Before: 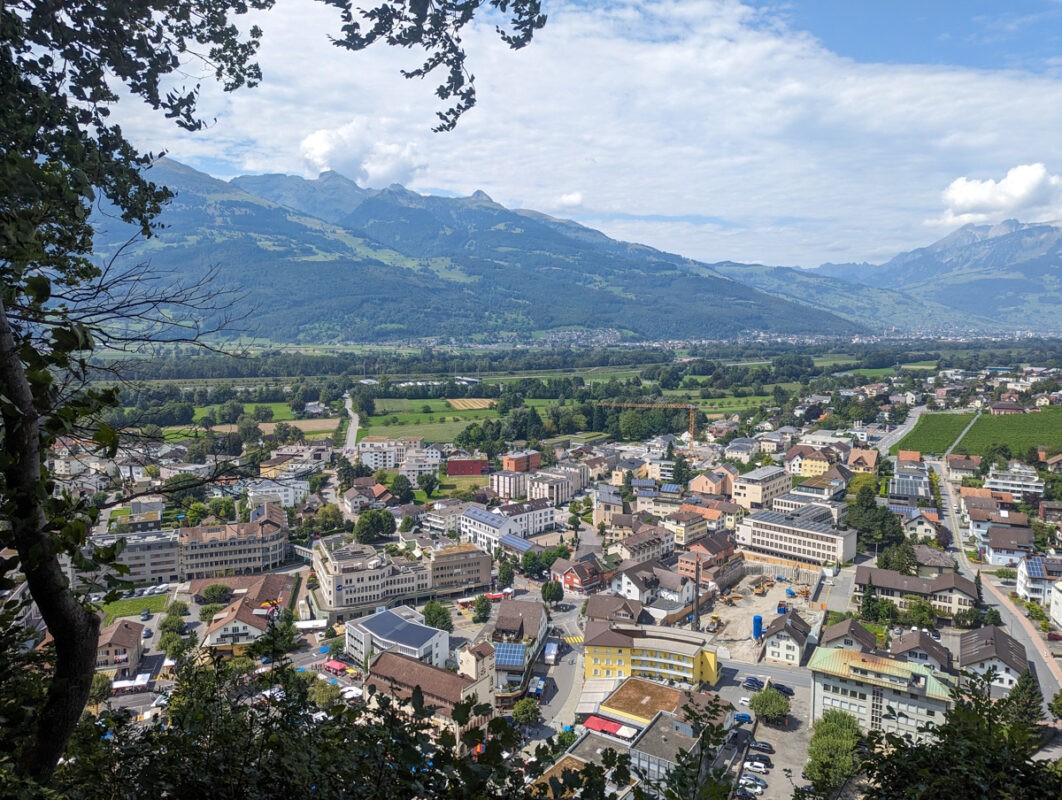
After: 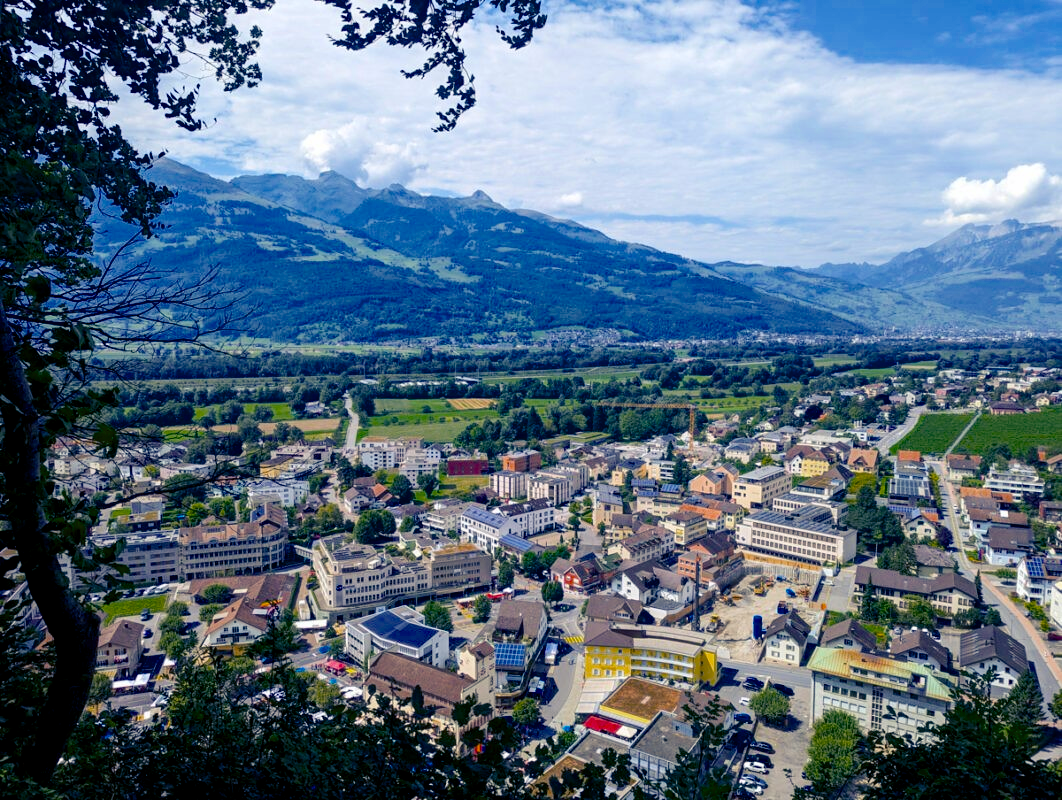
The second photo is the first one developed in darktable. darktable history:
exposure: black level correction 0.001, compensate highlight preservation false
color balance rgb: shadows lift › luminance -41.127%, shadows lift › chroma 14.385%, shadows lift › hue 261.35°, global offset › luminance -0.499%, perceptual saturation grading › global saturation 30.63%, global vibrance 10.433%, saturation formula JzAzBz (2021)
